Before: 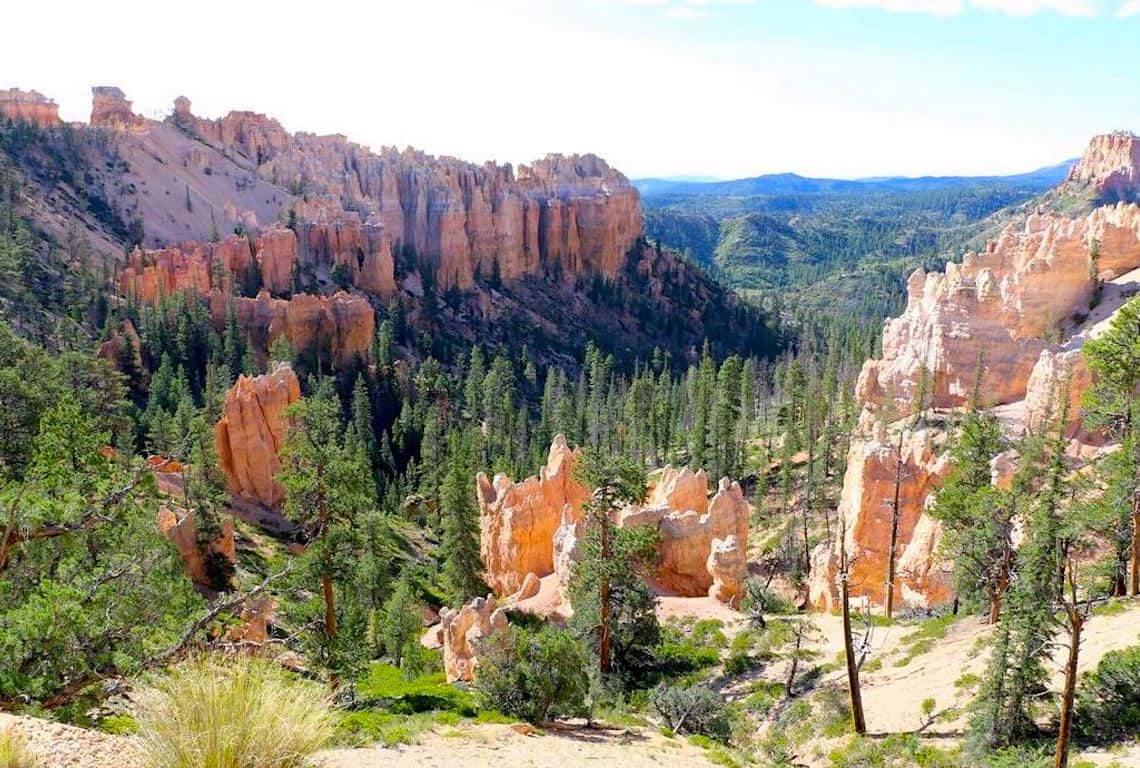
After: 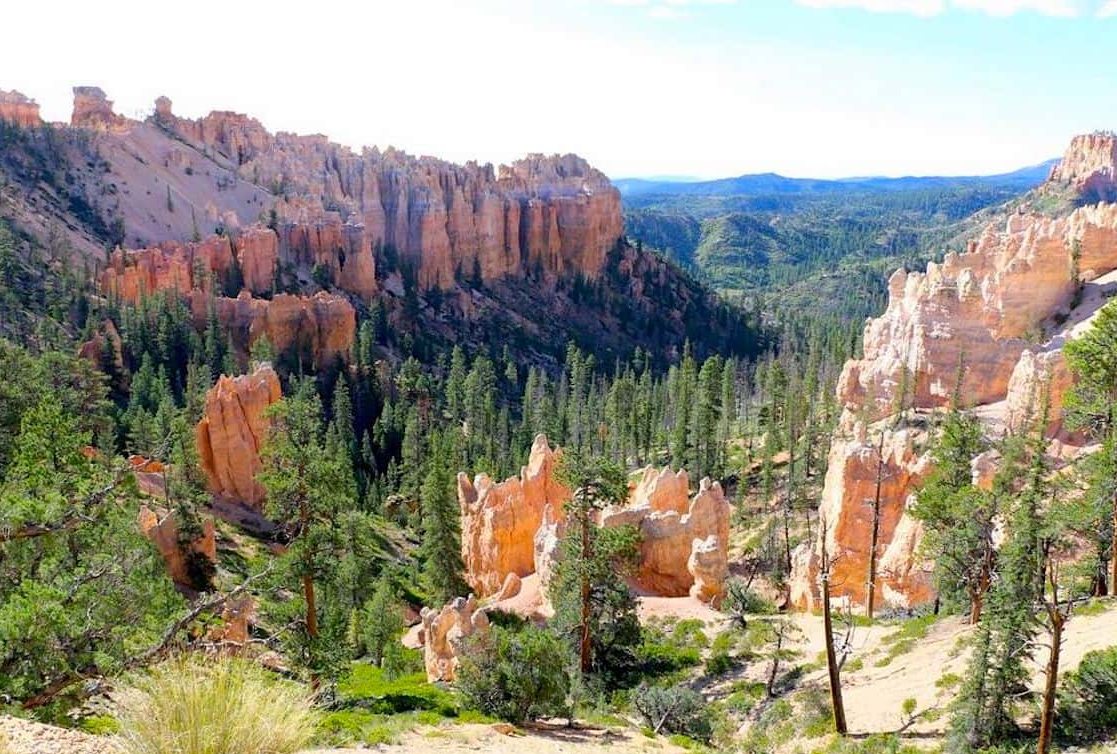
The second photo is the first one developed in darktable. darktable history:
crop: left 1.669%, right 0.268%, bottom 1.767%
